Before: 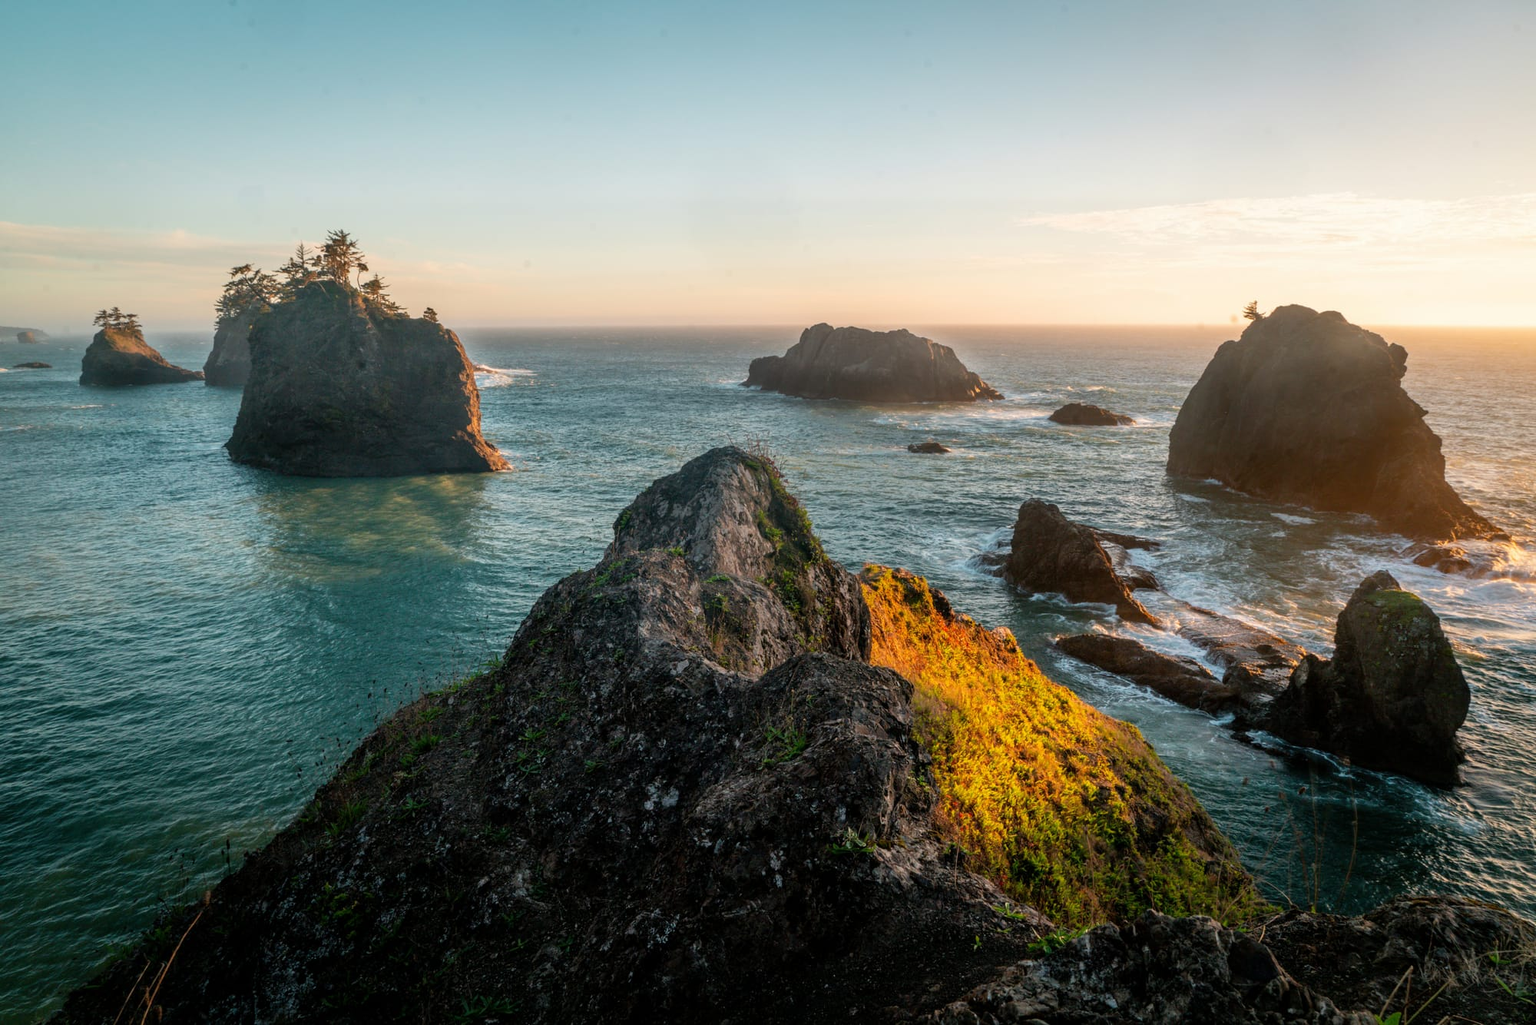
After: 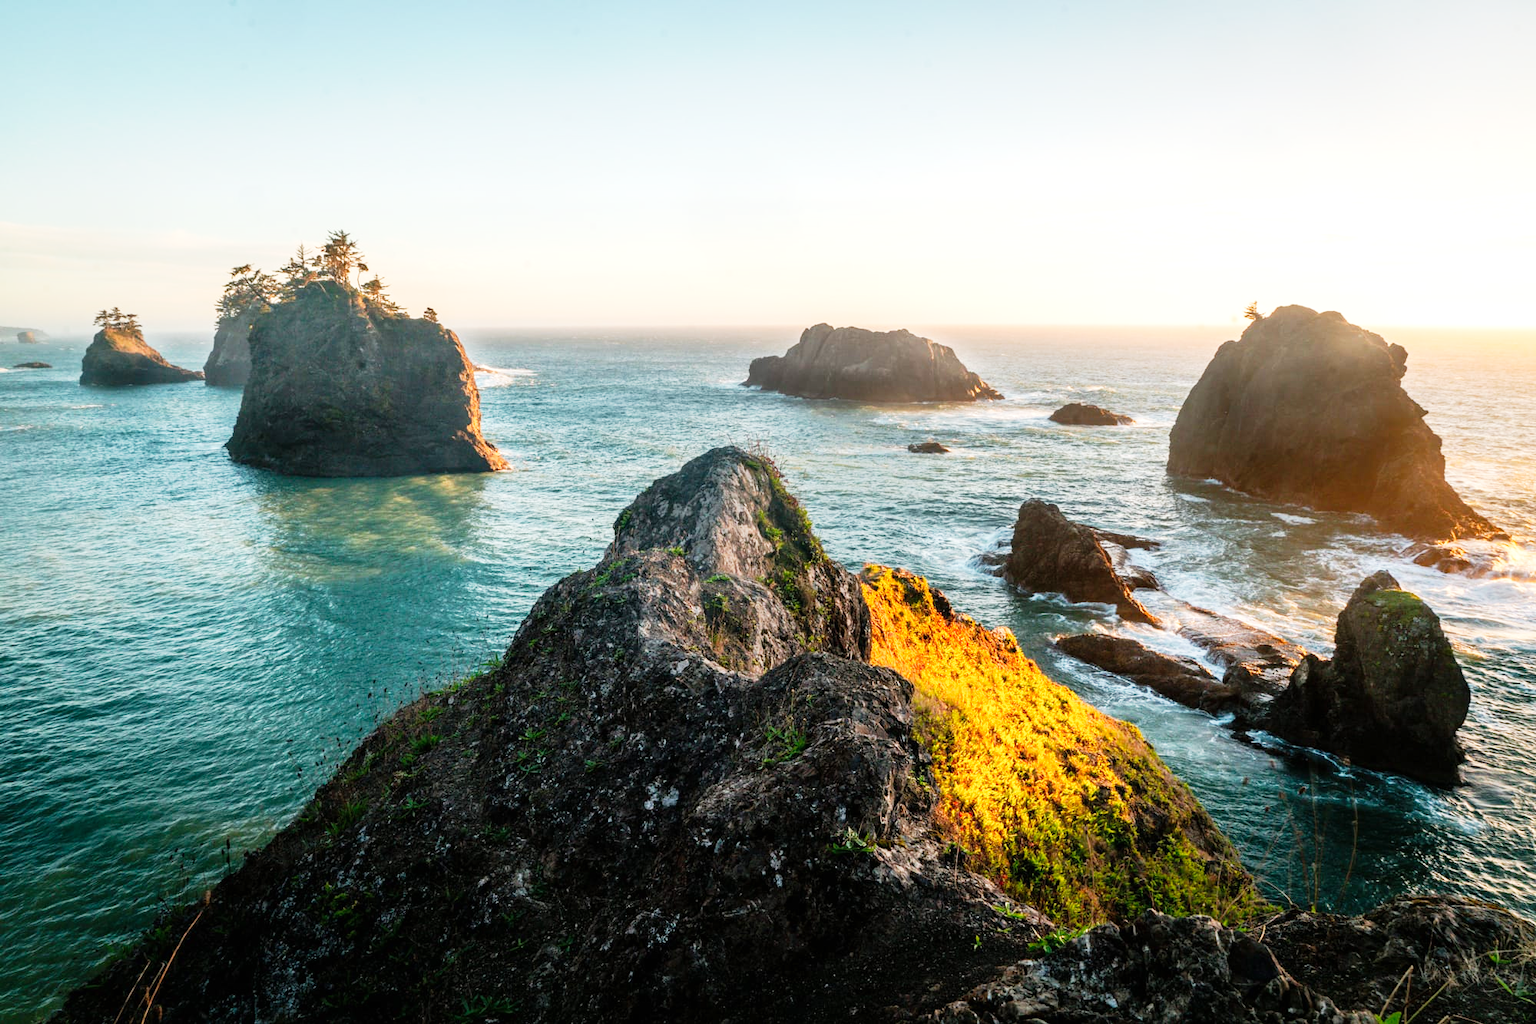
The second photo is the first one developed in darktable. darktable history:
exposure: black level correction 0, exposure 0.699 EV, compensate highlight preservation false
tone curve: curves: ch0 [(0, 0) (0.091, 0.075) (0.389, 0.441) (0.696, 0.808) (0.844, 0.908) (0.909, 0.942) (1, 0.973)]; ch1 [(0, 0) (0.437, 0.404) (0.48, 0.486) (0.5, 0.5) (0.529, 0.556) (0.58, 0.606) (0.616, 0.654) (1, 1)]; ch2 [(0, 0) (0.442, 0.415) (0.5, 0.5) (0.535, 0.567) (0.585, 0.632) (1, 1)], preserve colors none
